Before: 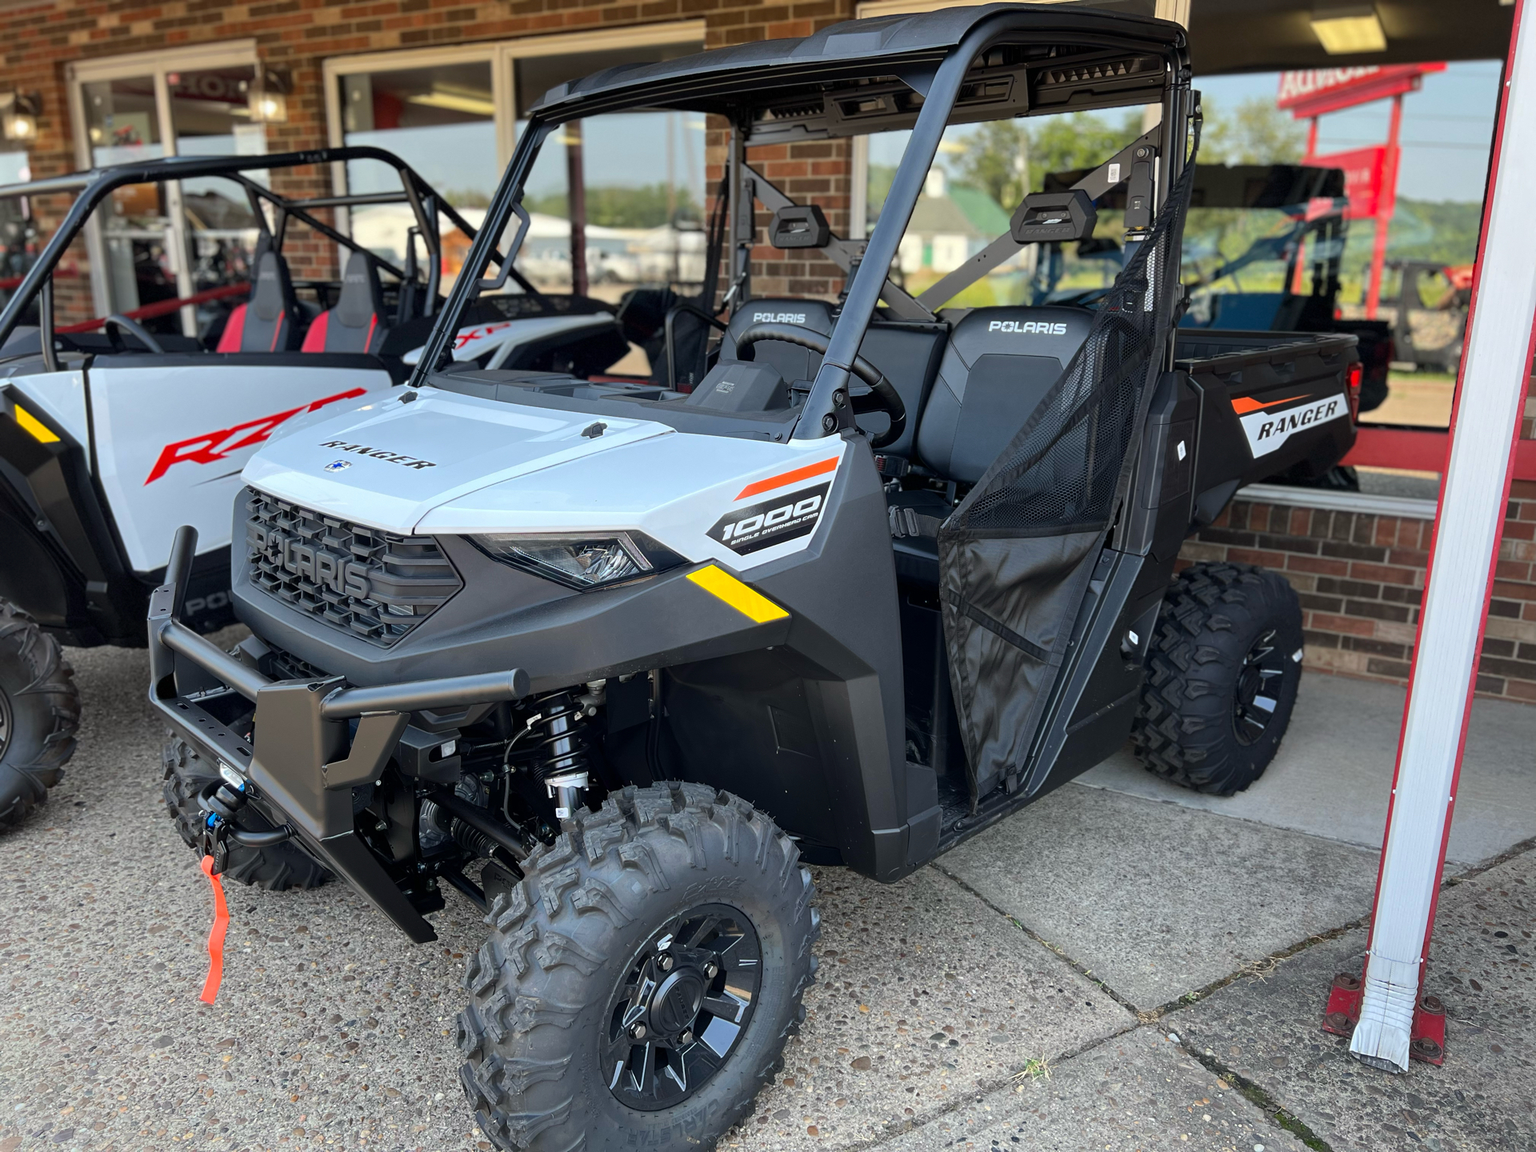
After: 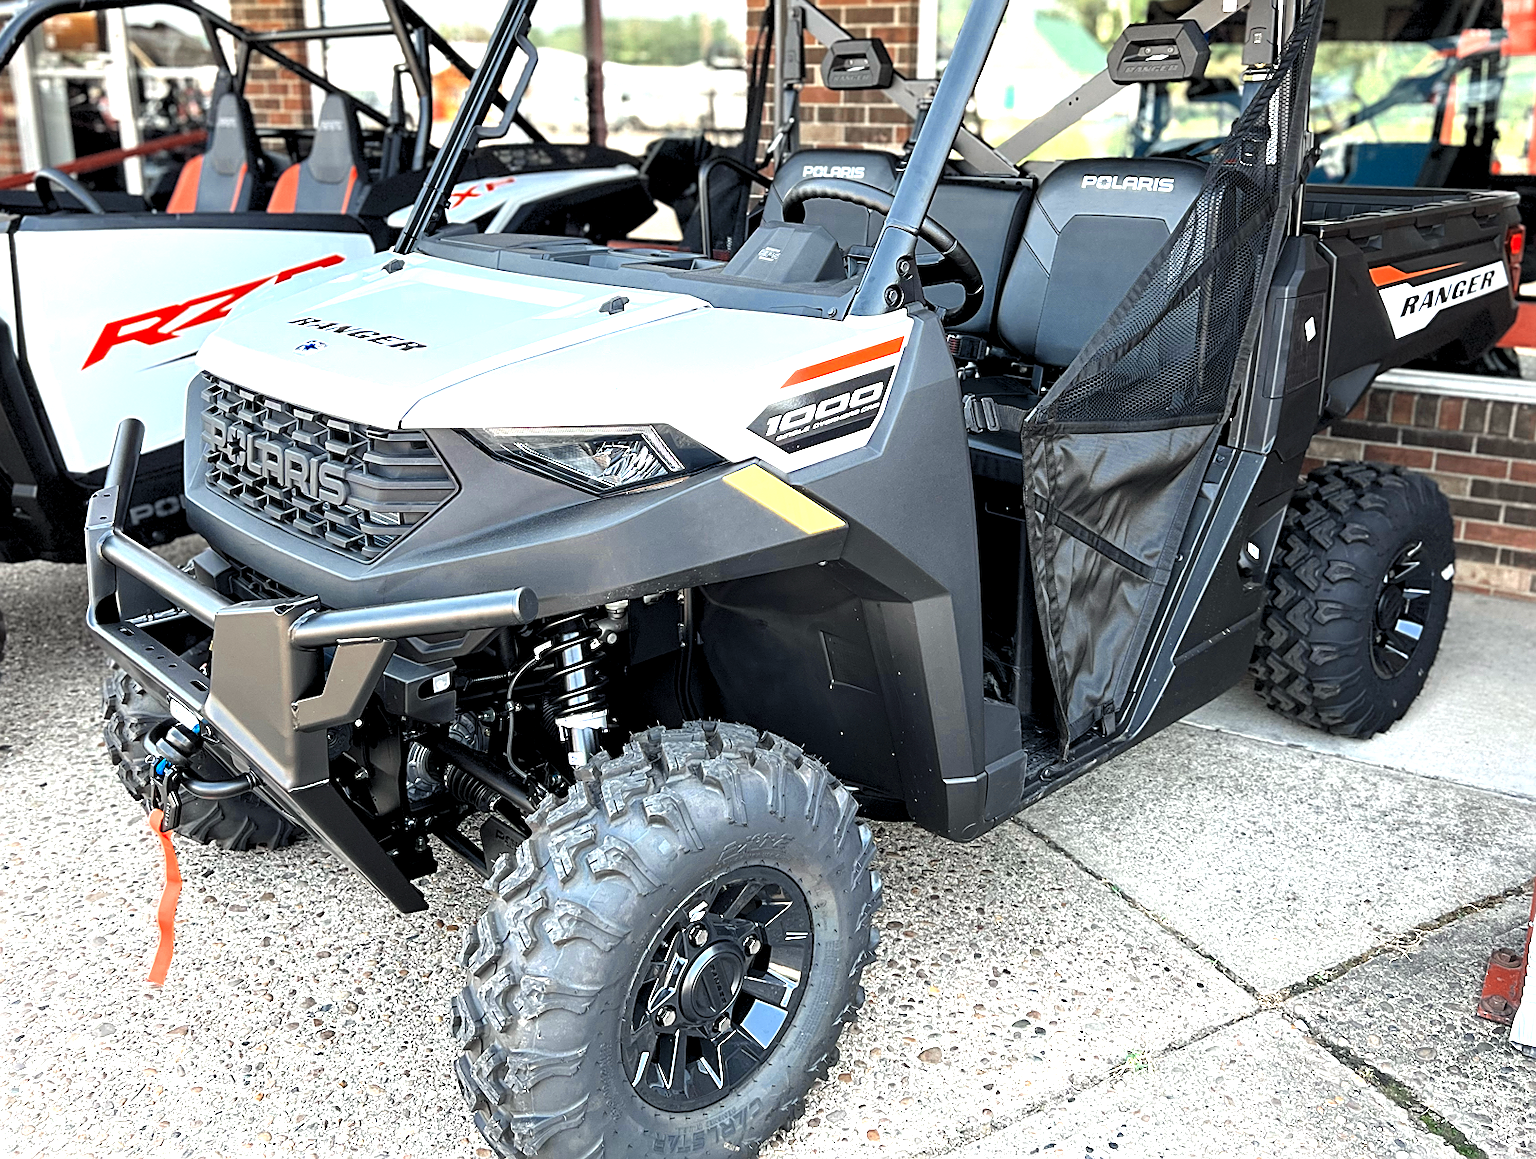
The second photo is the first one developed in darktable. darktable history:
color calibration: output R [0.999, 0.026, -0.11, 0], output G [-0.019, 1.037, -0.099, 0], output B [0.022, -0.023, 0.902, 0], illuminant same as pipeline (D50), adaptation XYZ, x 0.347, y 0.358, temperature 5011.45 K
exposure: exposure 1.503 EV, compensate highlight preservation false
levels: gray 59.42%, levels [0.062, 0.494, 0.925]
crop and rotate: left 4.955%, top 15.03%, right 10.643%
sharpen: amount 0.597
local contrast: highlights 100%, shadows 98%, detail 120%, midtone range 0.2
color zones: curves: ch0 [(0, 0.5) (0.125, 0.4) (0.25, 0.5) (0.375, 0.4) (0.5, 0.4) (0.625, 0.35) (0.75, 0.35) (0.875, 0.5)]; ch1 [(0, 0.35) (0.125, 0.45) (0.25, 0.35) (0.375, 0.35) (0.5, 0.35) (0.625, 0.35) (0.75, 0.45) (0.875, 0.35)]; ch2 [(0, 0.6) (0.125, 0.5) (0.25, 0.5) (0.375, 0.6) (0.5, 0.6) (0.625, 0.5) (0.75, 0.5) (0.875, 0.5)]
